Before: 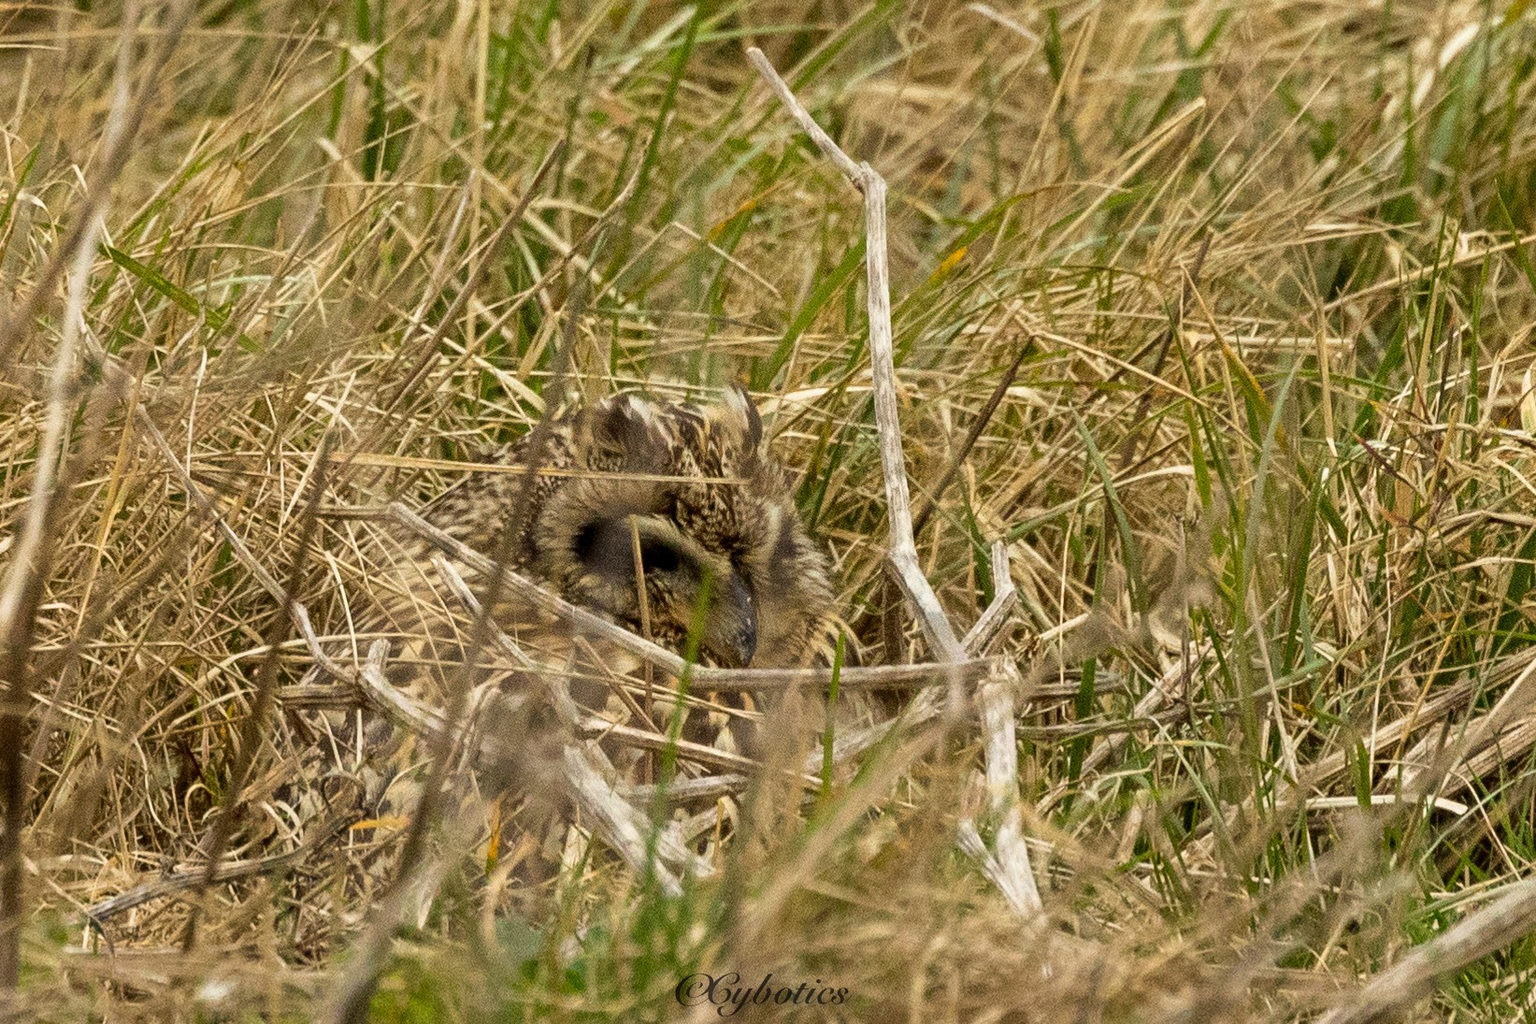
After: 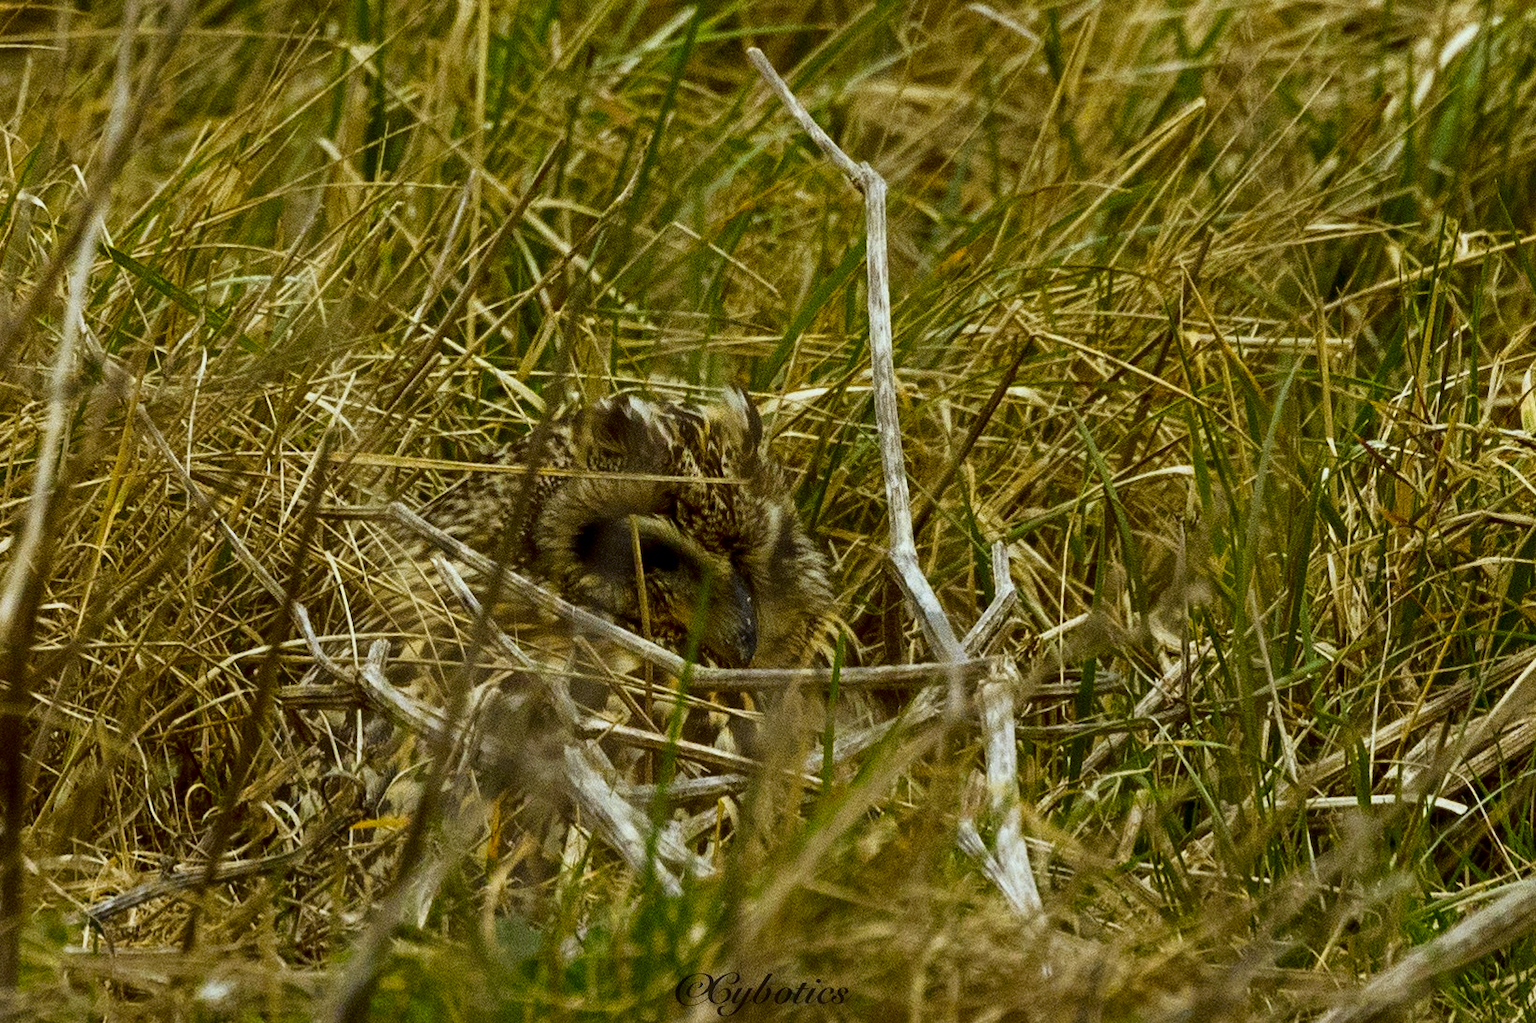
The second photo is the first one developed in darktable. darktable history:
contrast brightness saturation: brightness -0.25, saturation 0.2
white balance: red 0.925, blue 1.046
color contrast: green-magenta contrast 0.85, blue-yellow contrast 1.25, unbound 0
